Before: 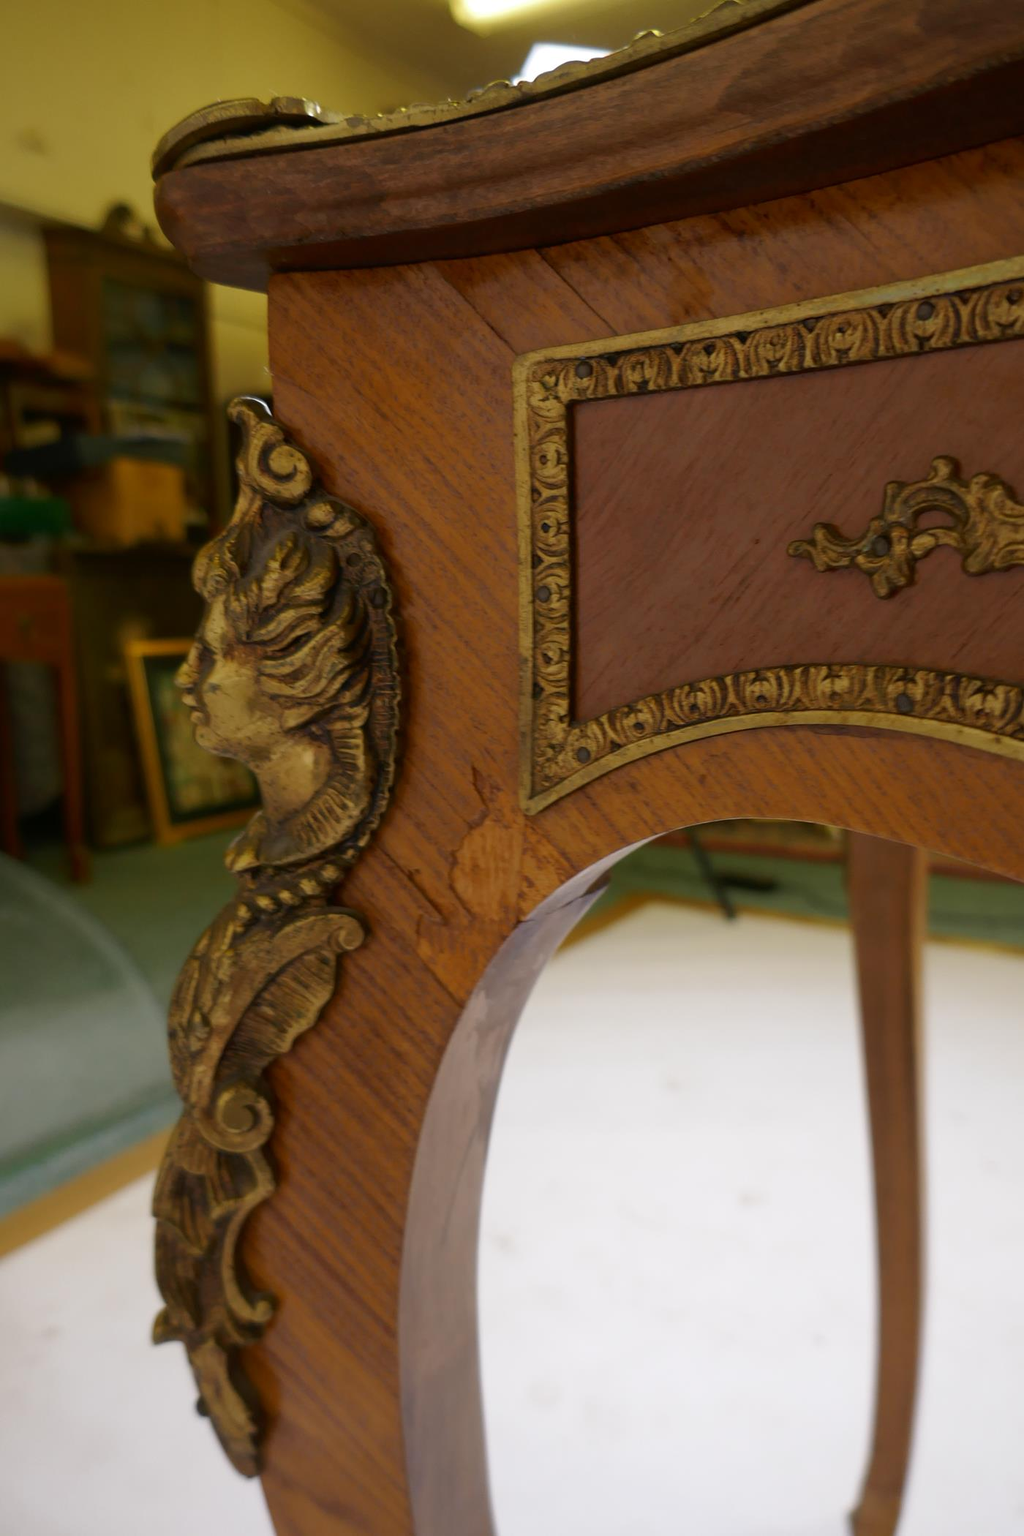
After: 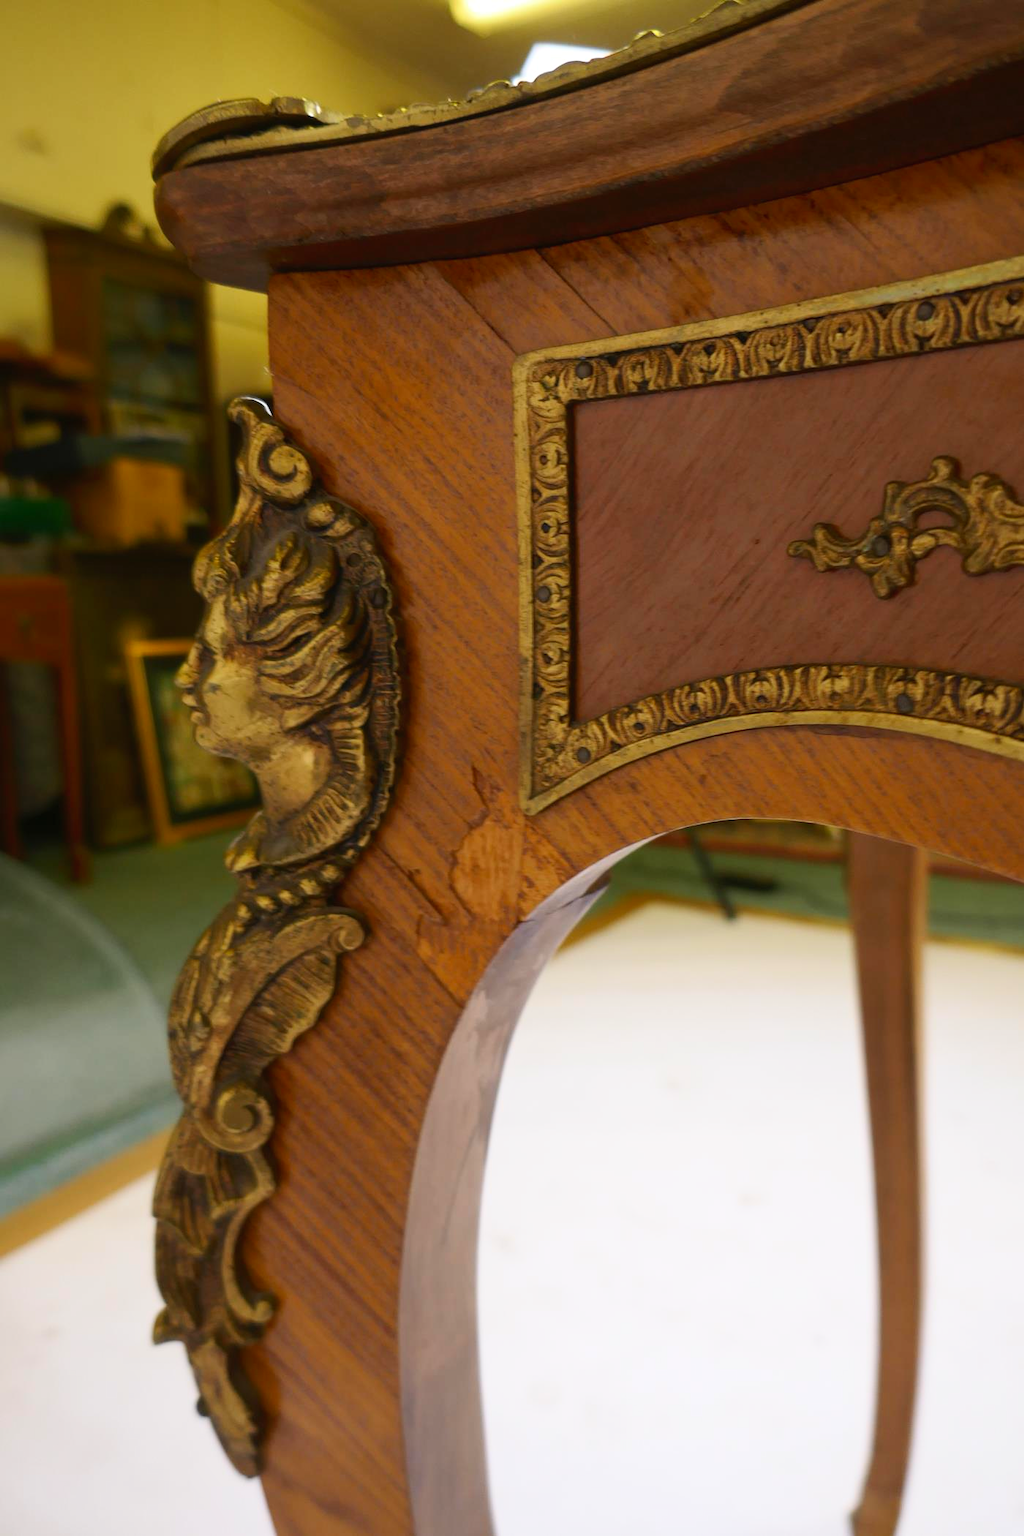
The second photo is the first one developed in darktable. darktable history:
contrast brightness saturation: contrast 0.202, brightness 0.16, saturation 0.223
tone equalizer: on, module defaults
exposure: exposure -0.002 EV, compensate highlight preservation false
